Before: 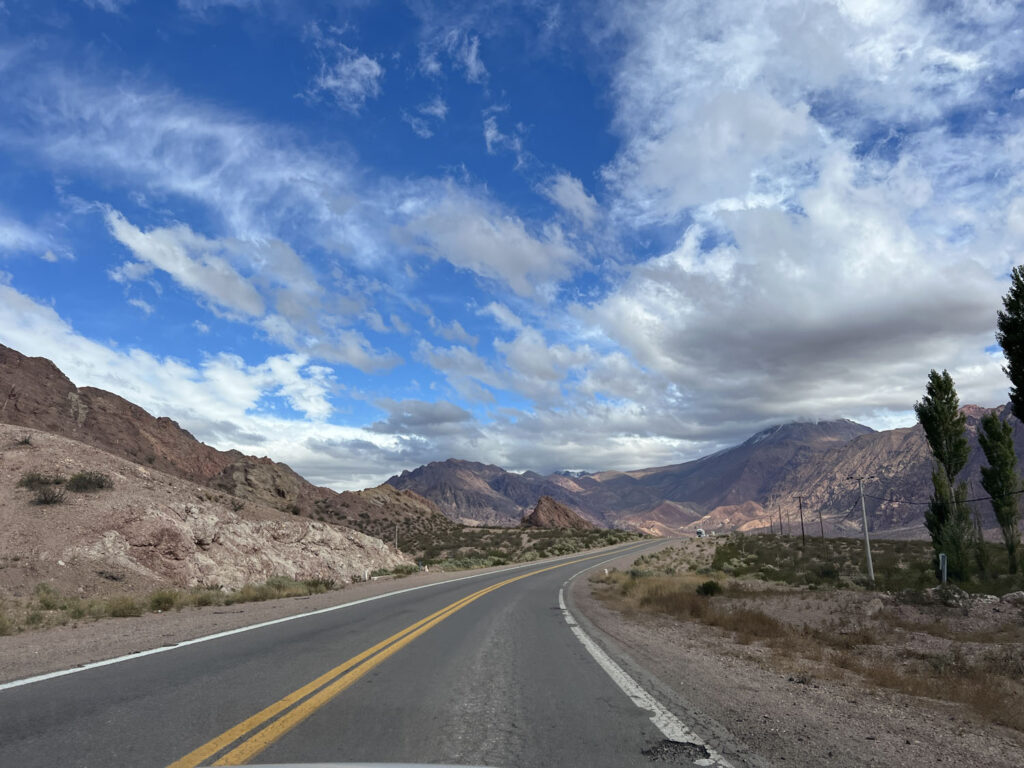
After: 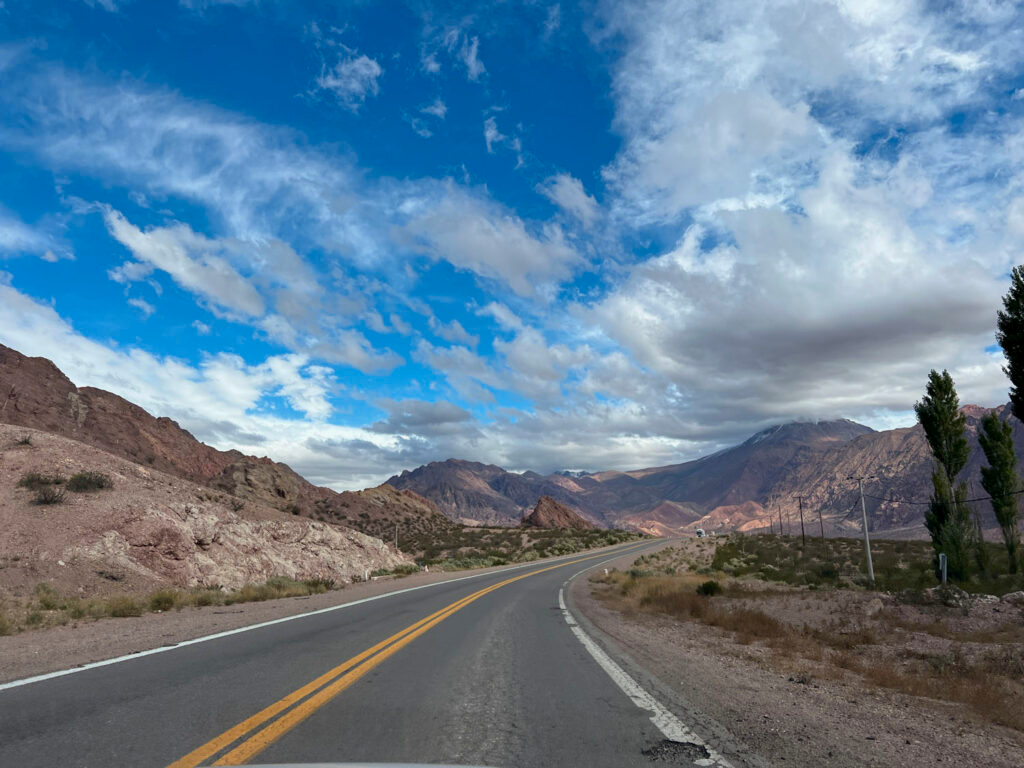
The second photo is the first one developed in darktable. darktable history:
exposure: black level correction 0.002, exposure -0.097 EV, compensate exposure bias true, compensate highlight preservation false
color zones: curves: ch1 [(0.235, 0.558) (0.75, 0.5)]; ch2 [(0.25, 0.462) (0.749, 0.457)]
